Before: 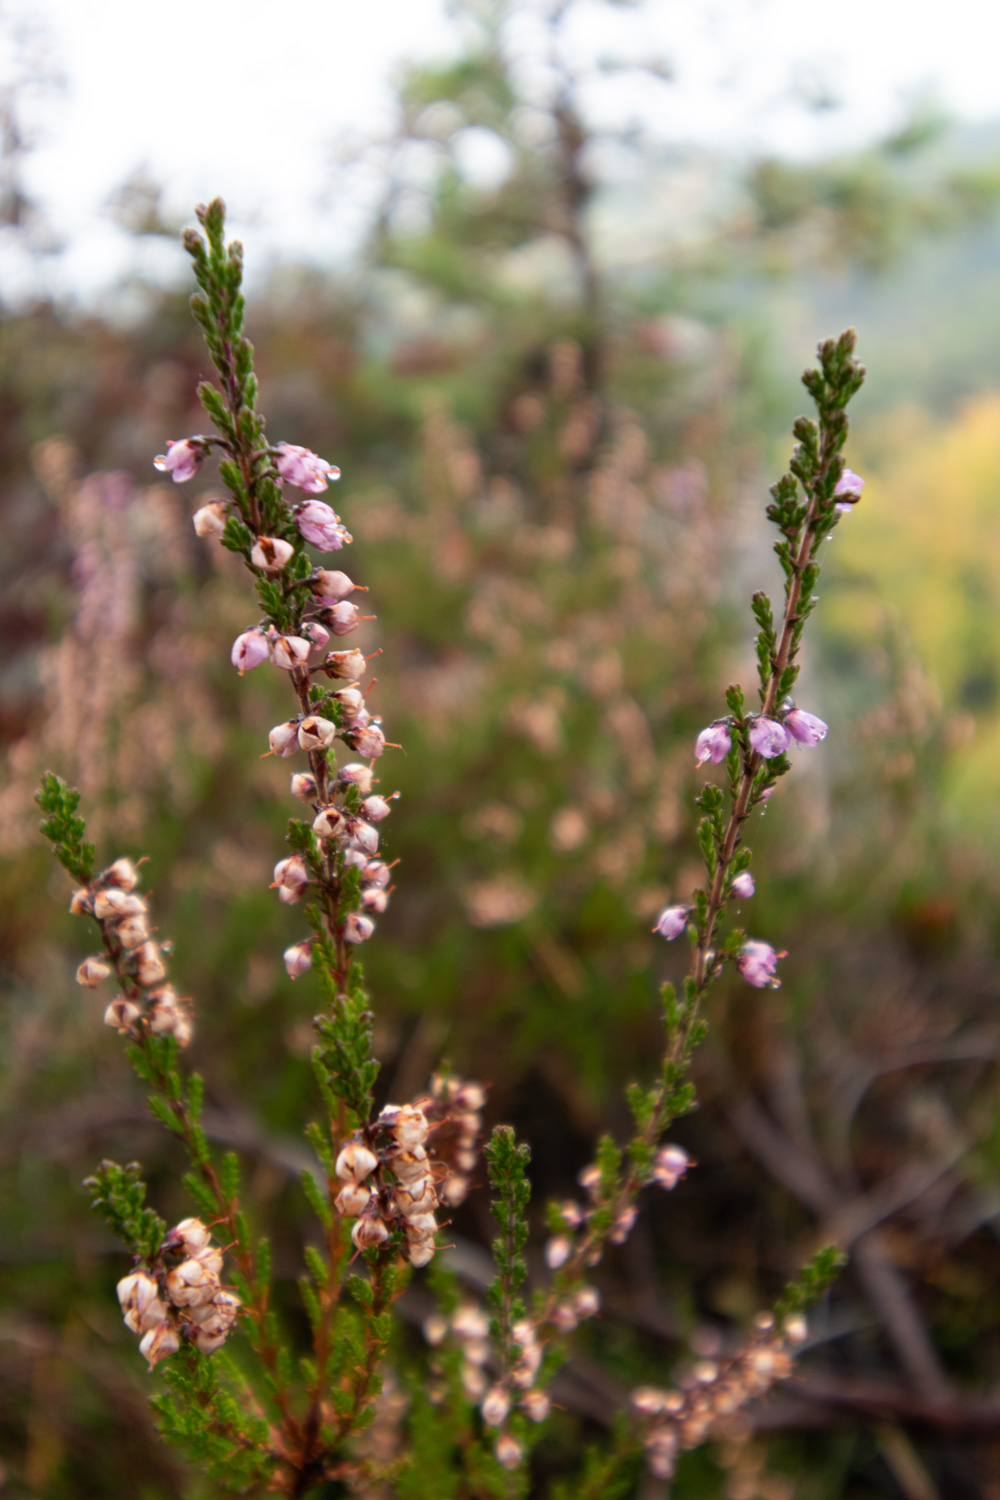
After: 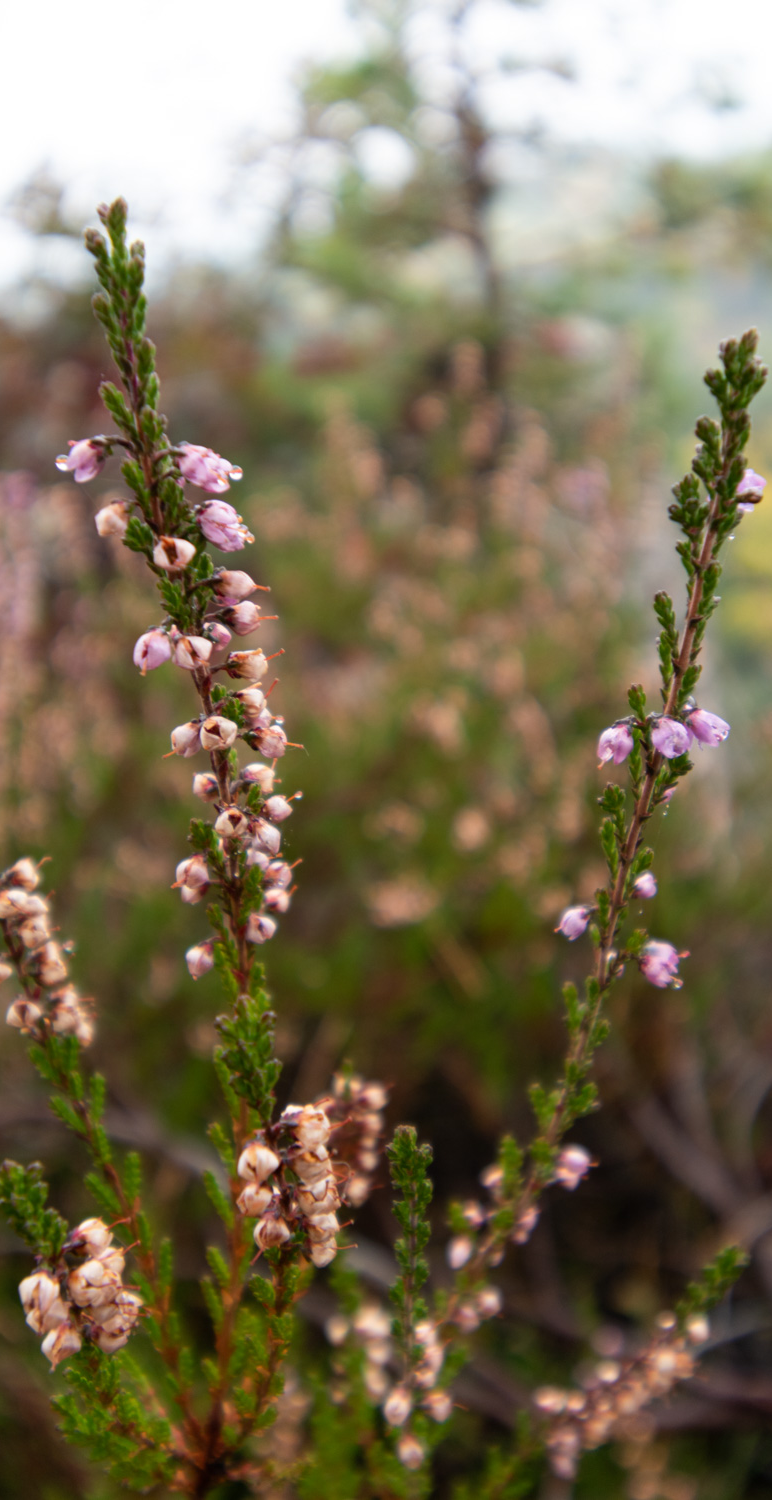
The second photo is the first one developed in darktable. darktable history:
crop: left 9.86%, right 12.891%
